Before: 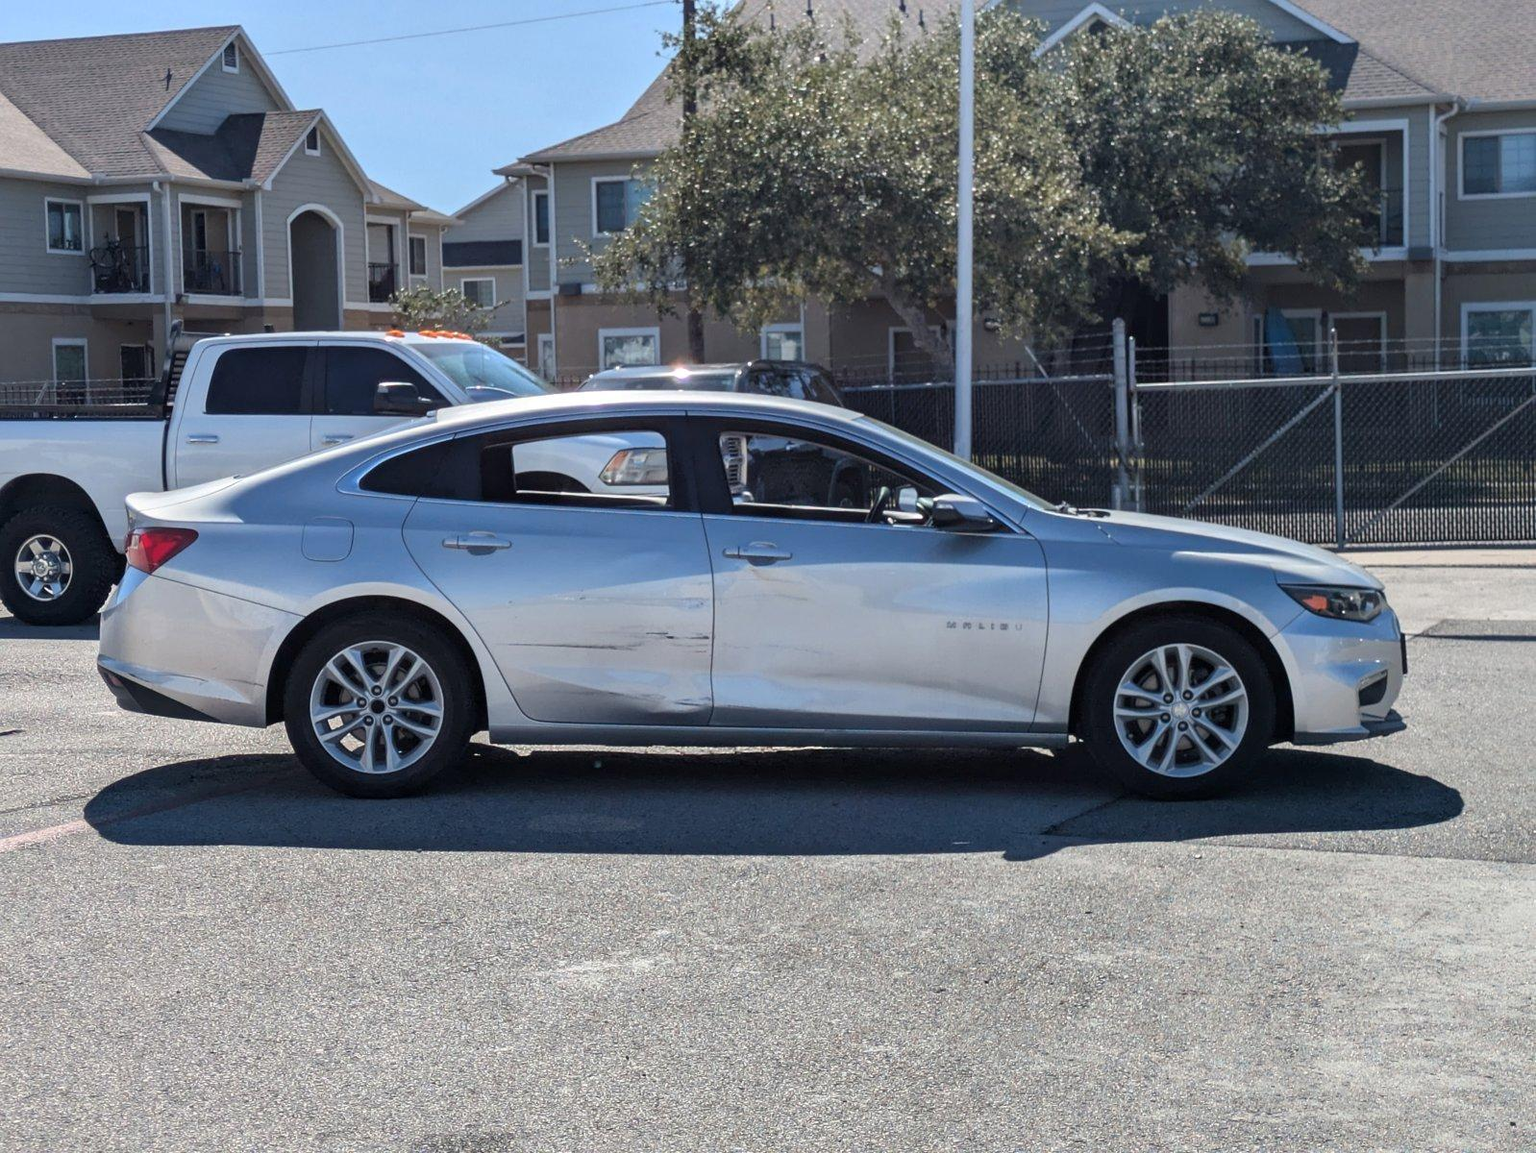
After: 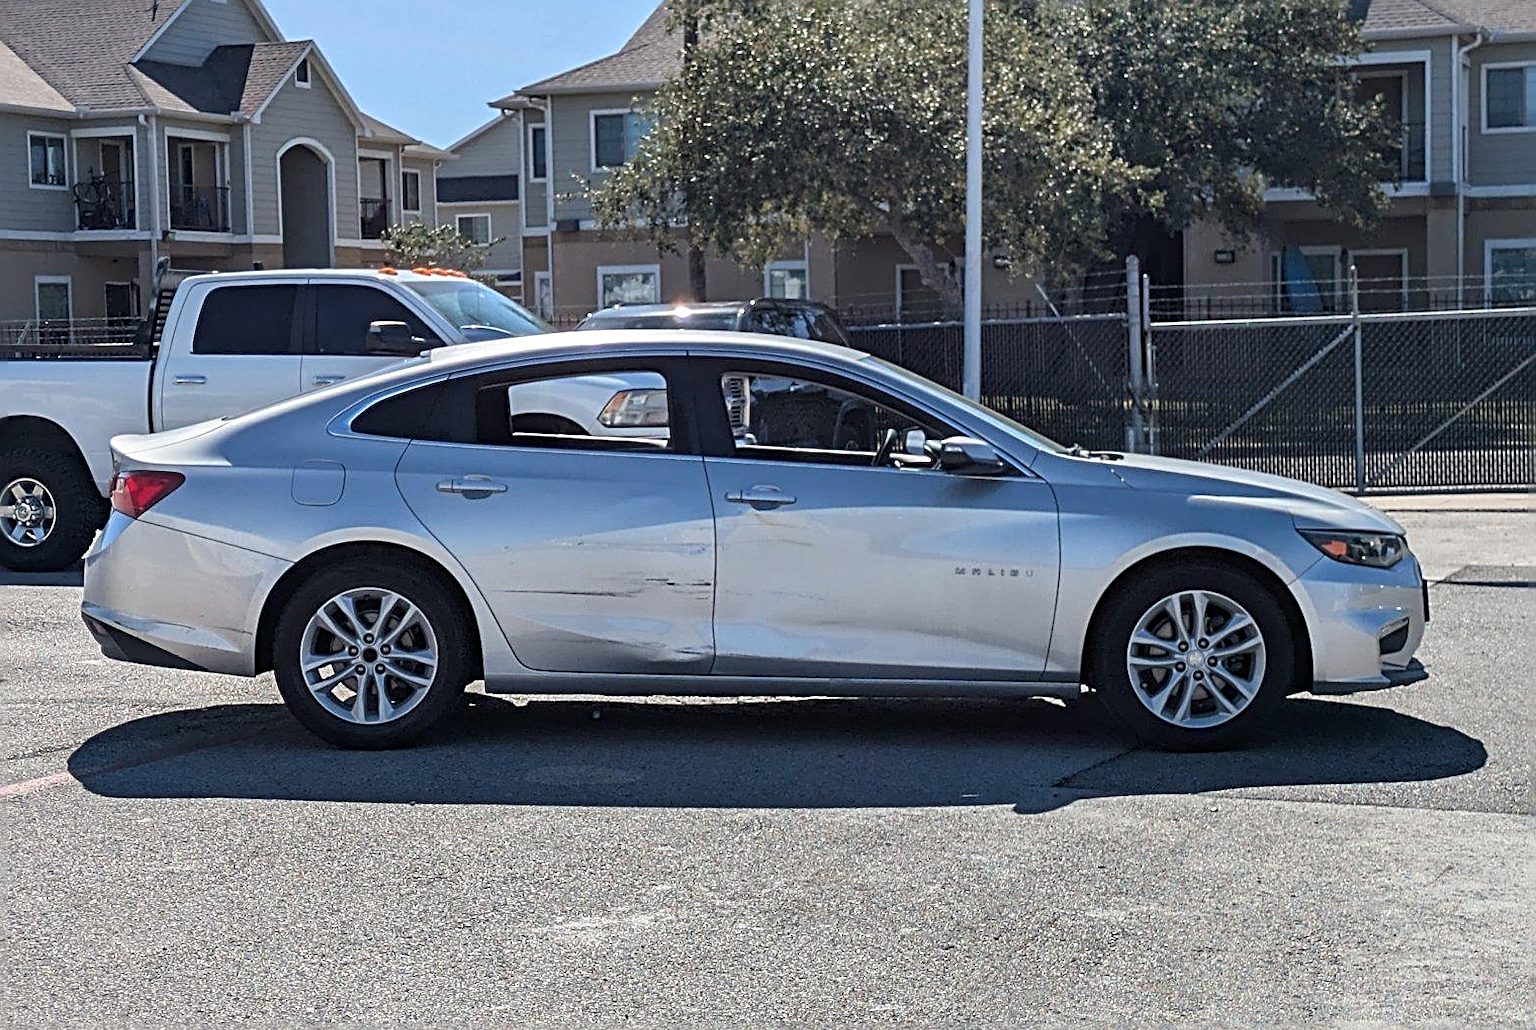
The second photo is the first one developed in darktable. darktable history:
sharpen: radius 2.846, amount 0.721
crop: left 1.196%, top 6.099%, right 1.588%, bottom 7.002%
